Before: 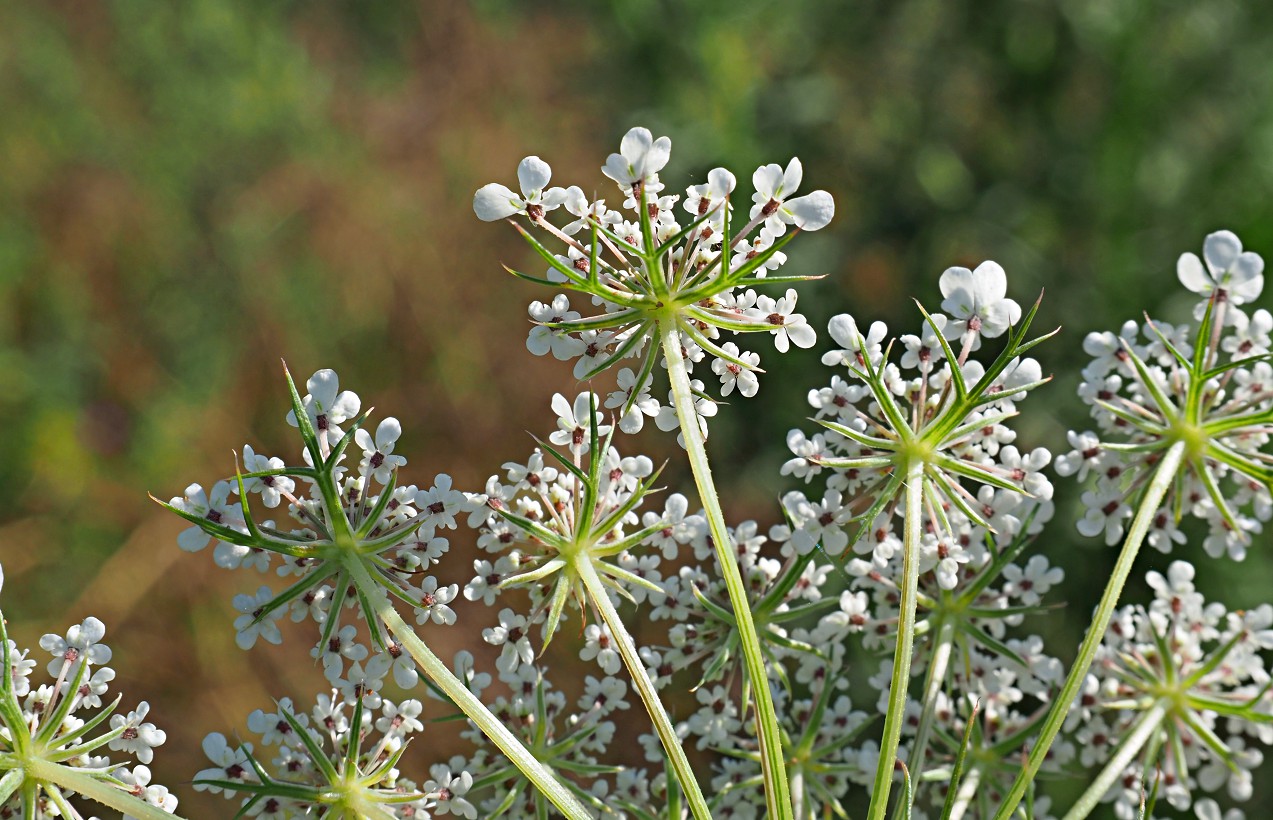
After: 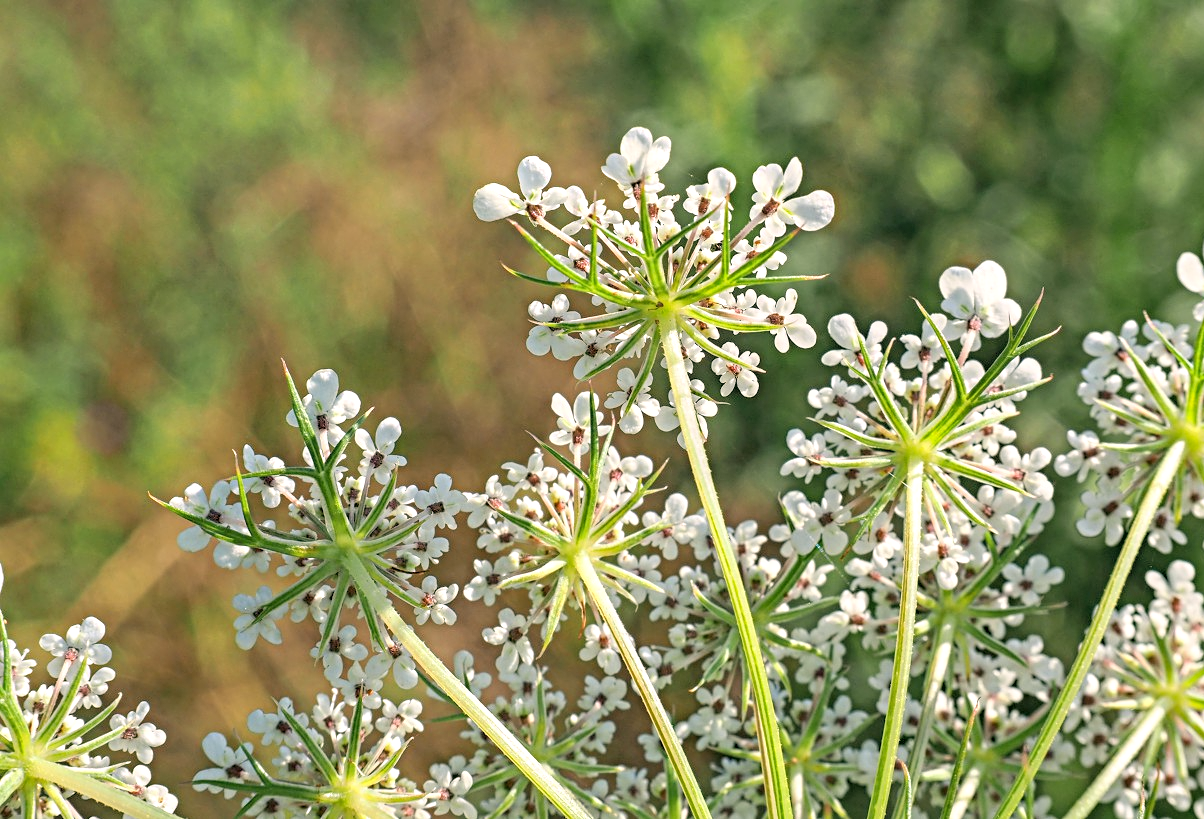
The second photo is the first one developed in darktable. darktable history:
contrast brightness saturation: contrast 0.105, brightness 0.296, saturation 0.137
color correction: highlights a* 4.18, highlights b* 4.93, shadows a* -7.63, shadows b* 4.88
contrast equalizer: y [[0.502, 0.505, 0.512, 0.529, 0.564, 0.588], [0.5 ×6], [0.502, 0.505, 0.512, 0.529, 0.564, 0.588], [0, 0.001, 0.001, 0.004, 0.008, 0.011], [0, 0.001, 0.001, 0.004, 0.008, 0.011]]
local contrast: detail 130%
crop and rotate: left 0%, right 5.342%
